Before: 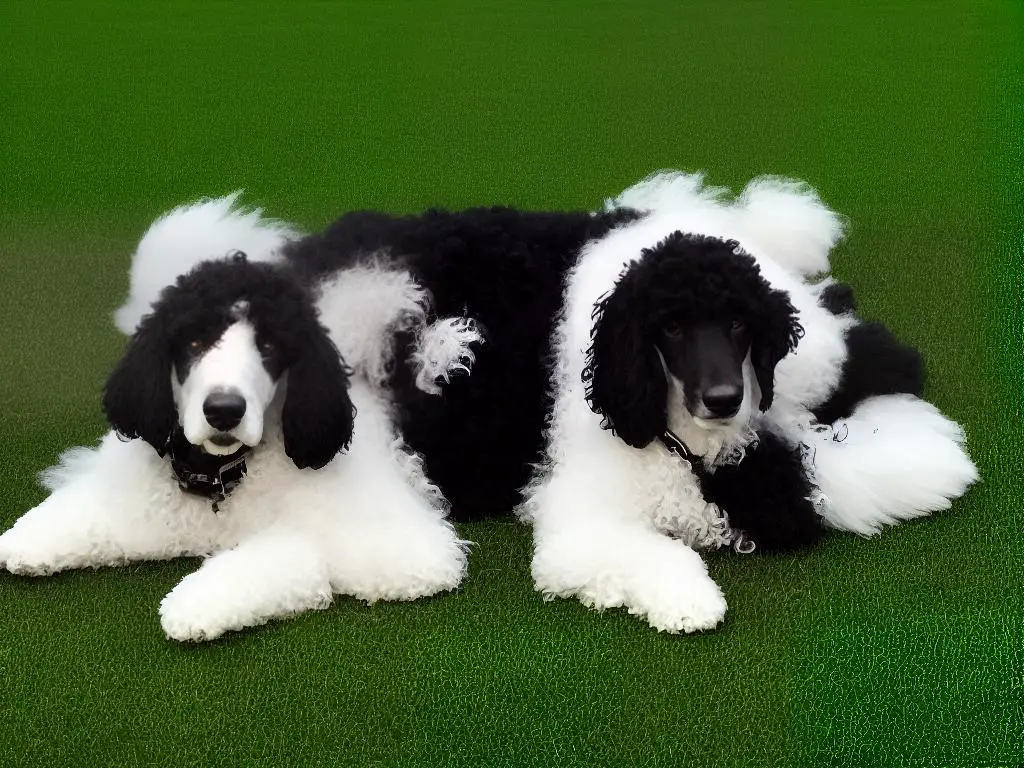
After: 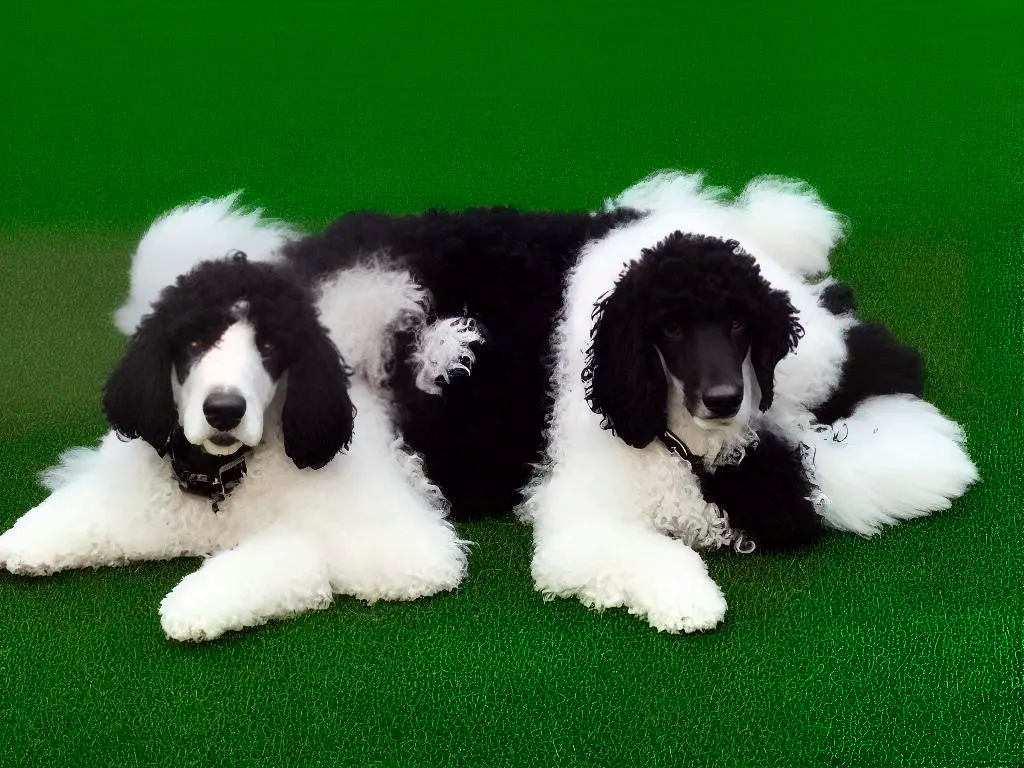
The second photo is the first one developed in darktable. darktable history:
color contrast: green-magenta contrast 1.73, blue-yellow contrast 1.15
tone equalizer: on, module defaults
